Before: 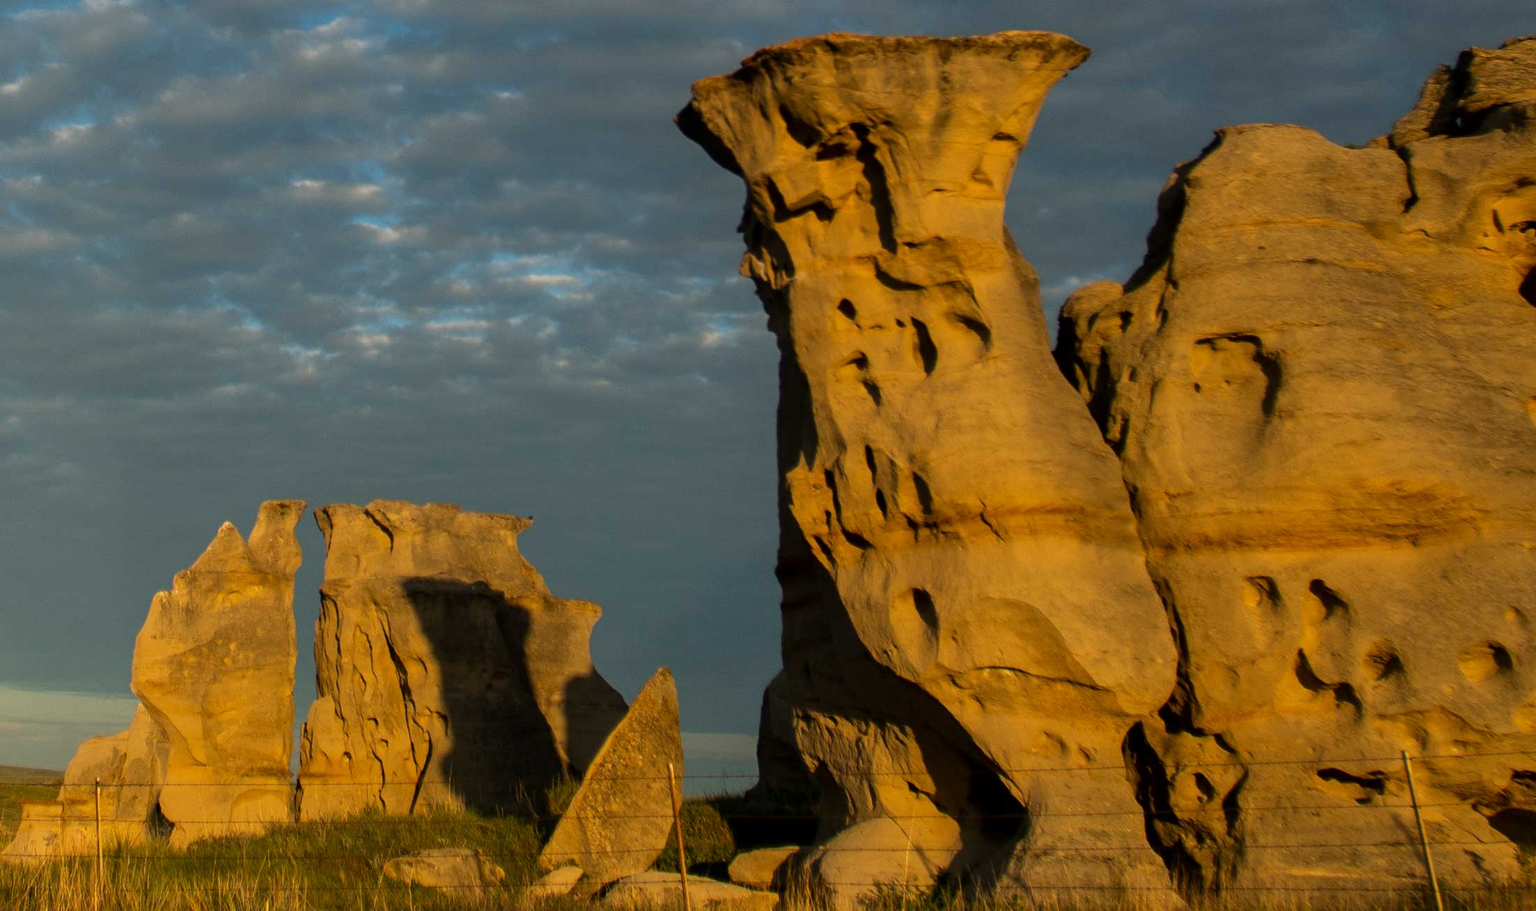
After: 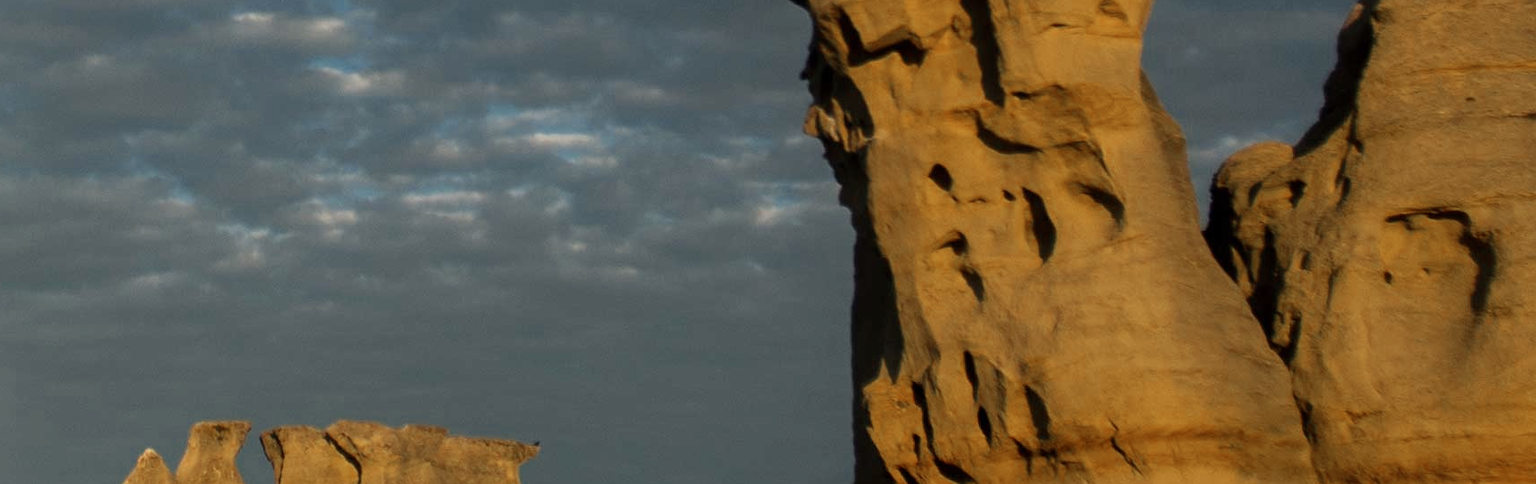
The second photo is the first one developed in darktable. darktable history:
crop: left 7.215%, top 18.75%, right 14.429%, bottom 39.528%
color zones: curves: ch0 [(0, 0.5) (0.125, 0.4) (0.25, 0.5) (0.375, 0.4) (0.5, 0.4) (0.625, 0.35) (0.75, 0.35) (0.875, 0.5)]; ch1 [(0, 0.35) (0.125, 0.45) (0.25, 0.35) (0.375, 0.35) (0.5, 0.35) (0.625, 0.35) (0.75, 0.45) (0.875, 0.35)]; ch2 [(0, 0.6) (0.125, 0.5) (0.25, 0.5) (0.375, 0.6) (0.5, 0.6) (0.625, 0.5) (0.75, 0.5) (0.875, 0.5)]
